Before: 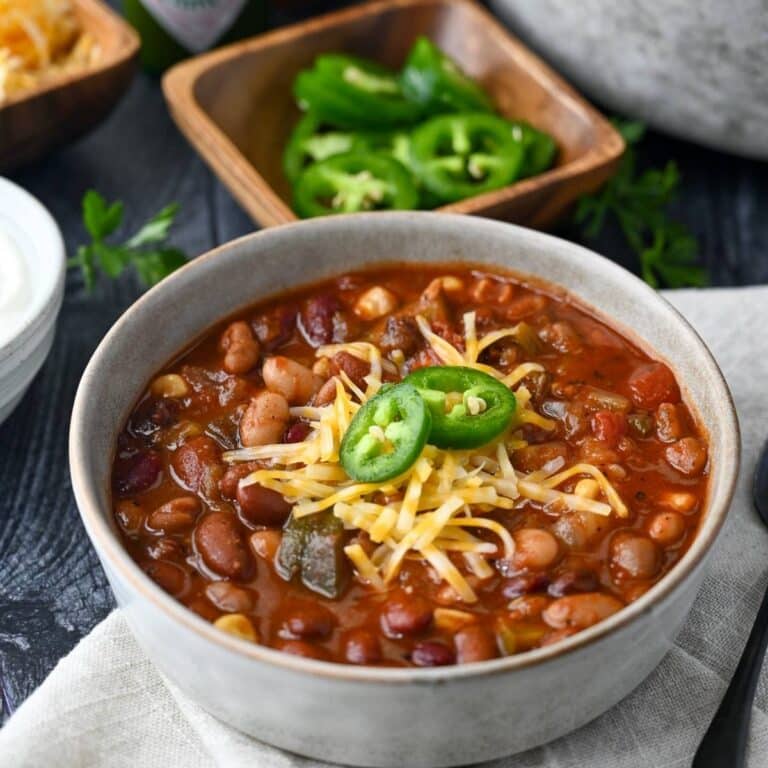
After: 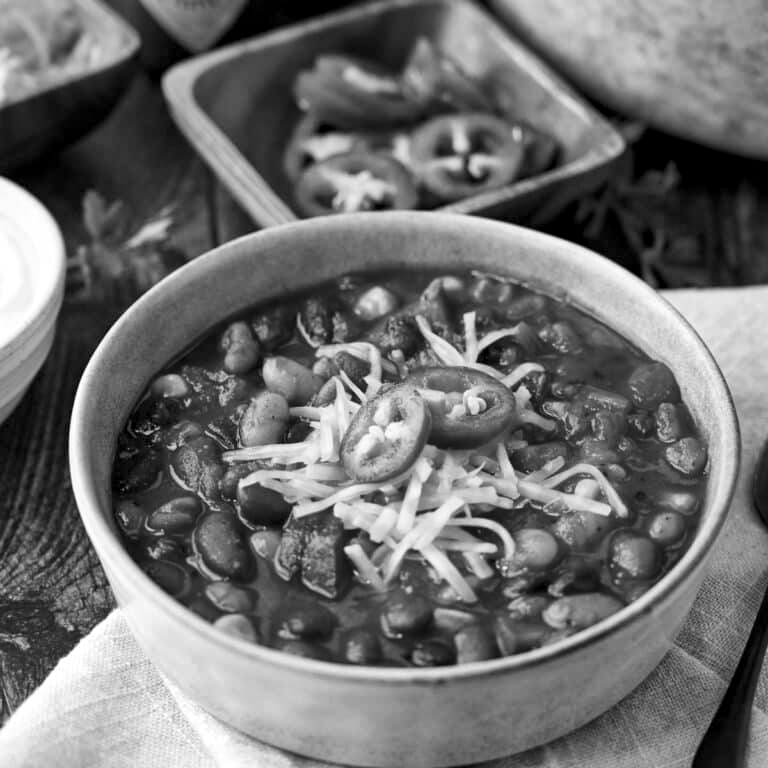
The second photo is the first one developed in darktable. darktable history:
monochrome: a -4.13, b 5.16, size 1
local contrast: mode bilateral grid, contrast 25, coarseness 60, detail 151%, midtone range 0.2
